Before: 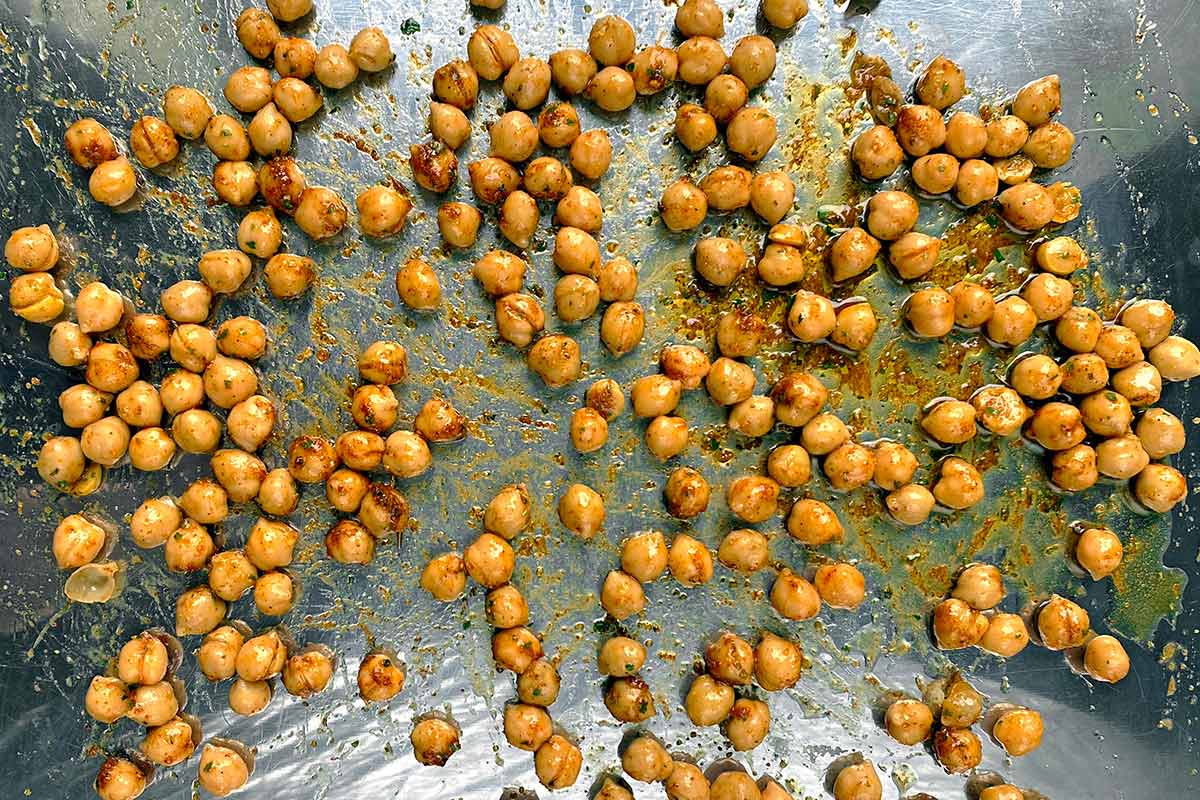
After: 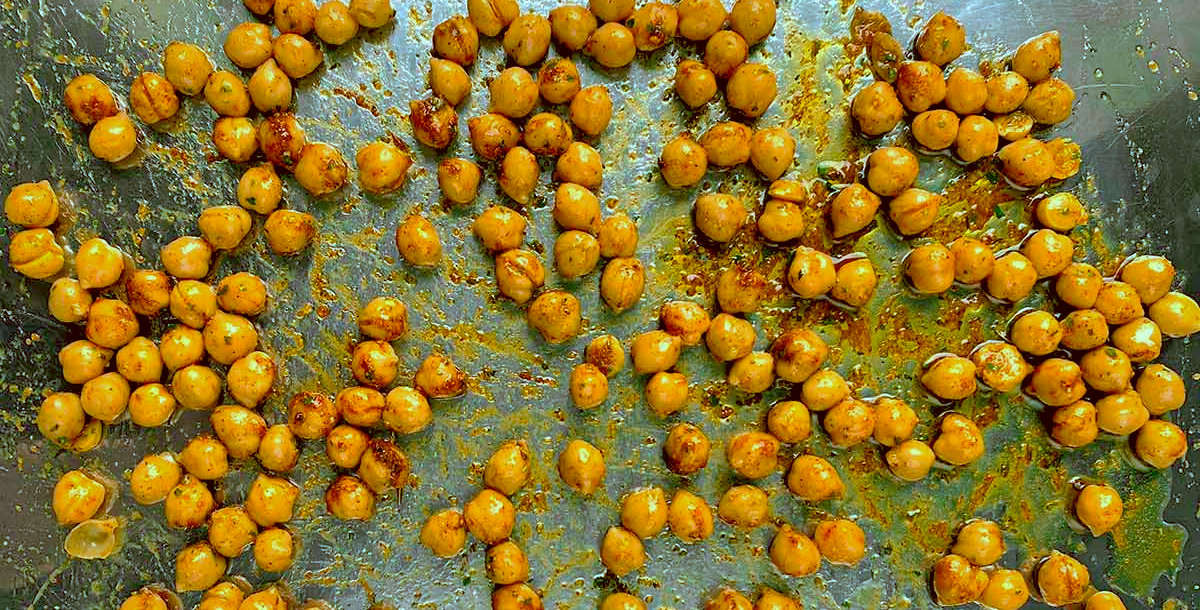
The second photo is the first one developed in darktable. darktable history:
crop: top 5.582%, bottom 18.079%
shadows and highlights: shadows 58.25, highlights -59.87
color correction: highlights a* -13.89, highlights b* -16.68, shadows a* 10.28, shadows b* 29.77
color balance rgb: global offset › luminance -0.513%, perceptual saturation grading › global saturation 25.386%
velvia: strength 6.02%
